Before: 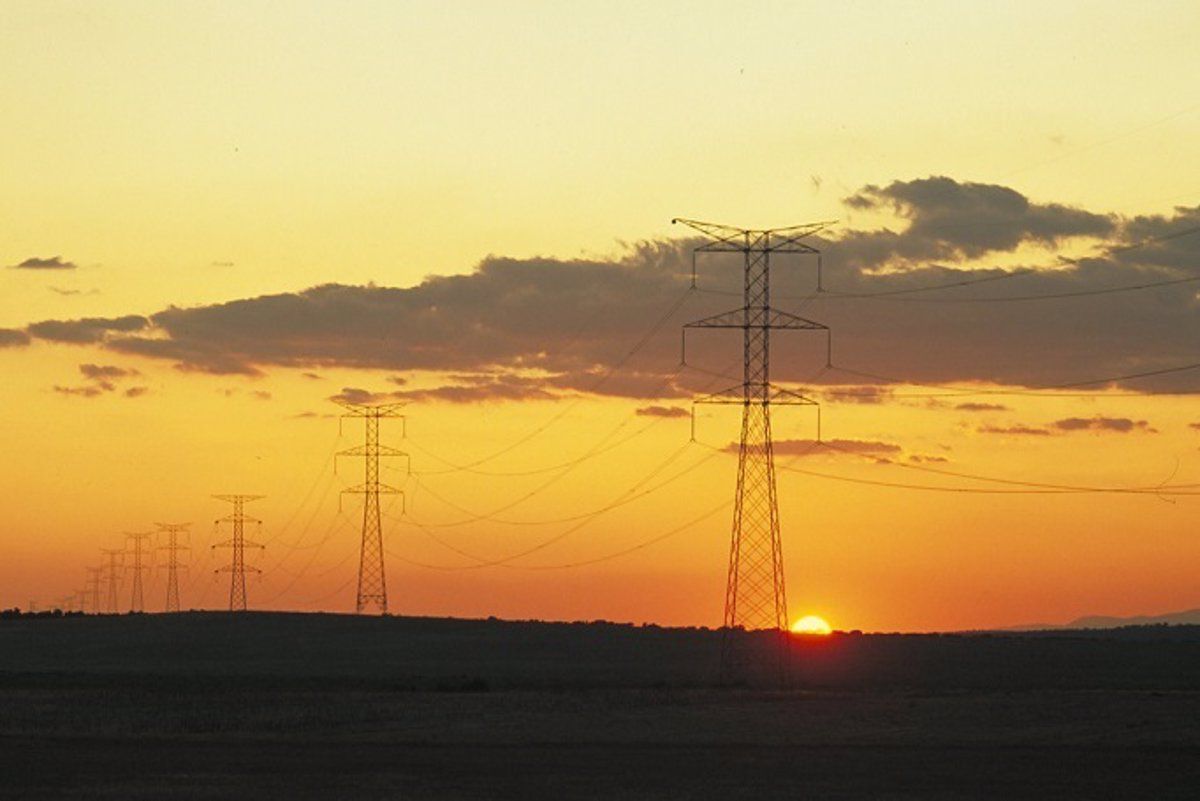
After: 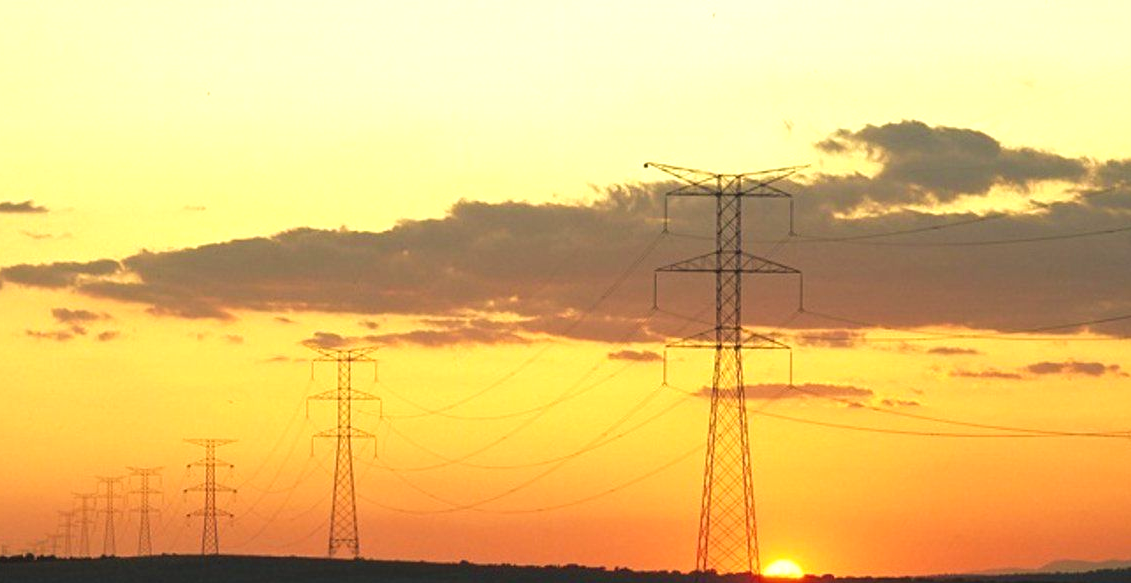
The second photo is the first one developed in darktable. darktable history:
crop: left 2.382%, top 7.029%, right 3.315%, bottom 20.157%
exposure: black level correction 0, exposure 0.499 EV, compensate exposure bias true, compensate highlight preservation false
velvia: strength 24.99%
